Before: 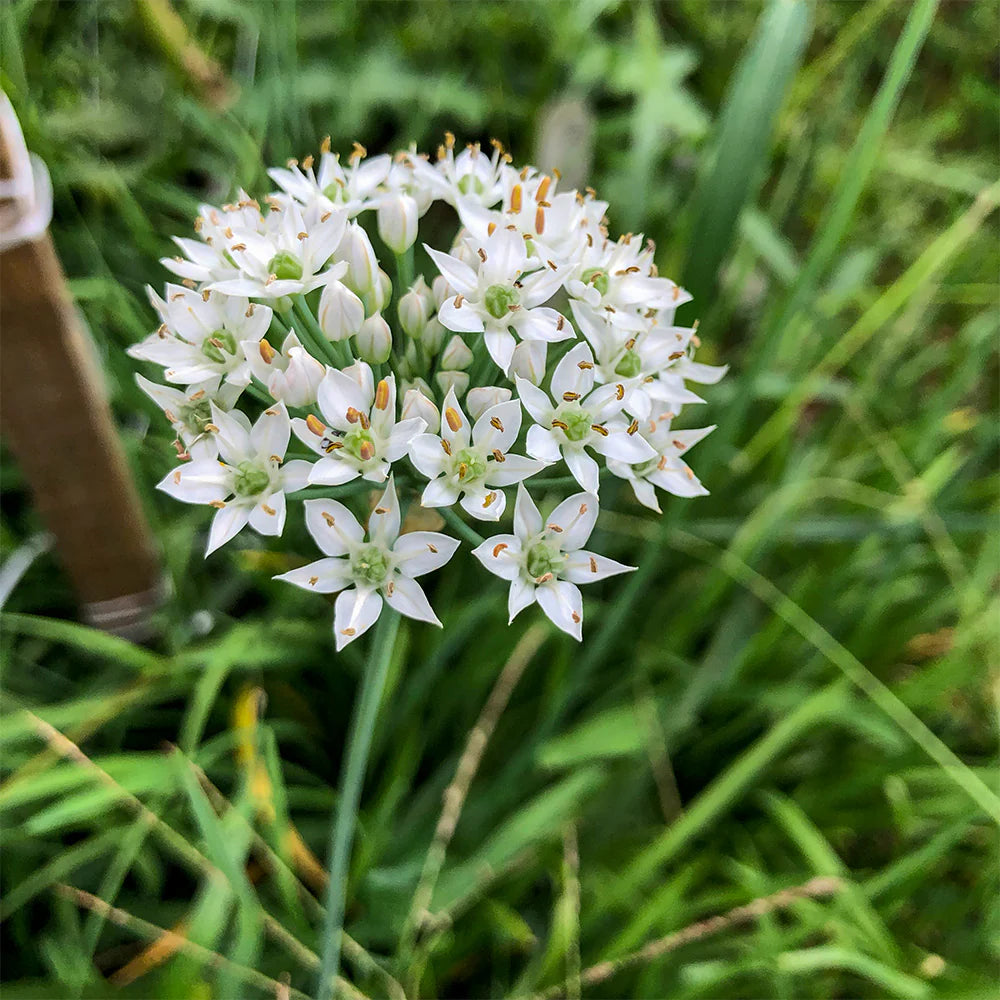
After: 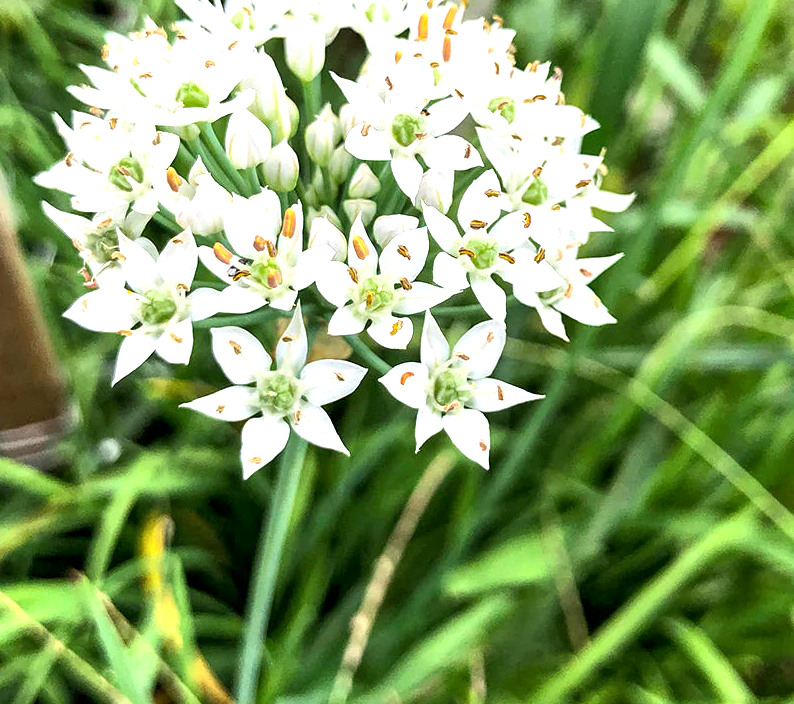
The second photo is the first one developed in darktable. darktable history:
crop: left 9.347%, top 17.236%, right 11.175%, bottom 12.361%
exposure: exposure 0.991 EV, compensate highlight preservation false
local contrast: mode bilateral grid, contrast 30, coarseness 26, midtone range 0.2
